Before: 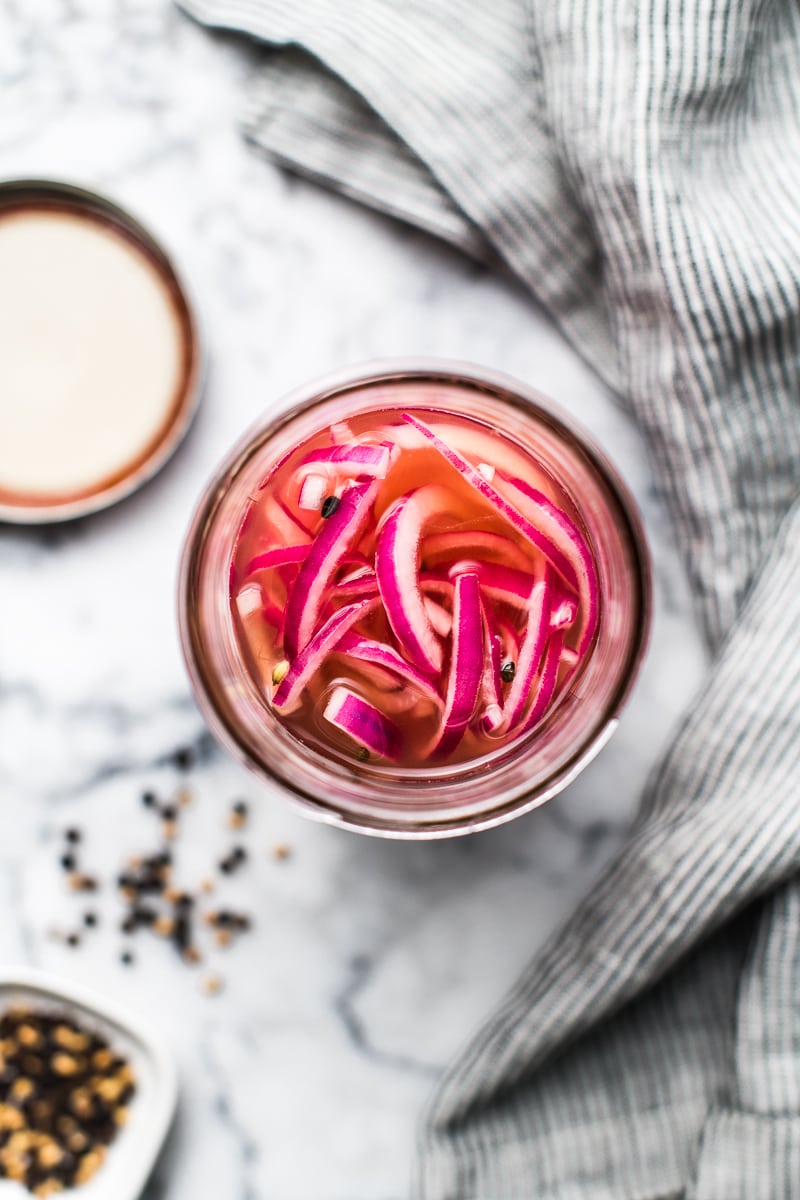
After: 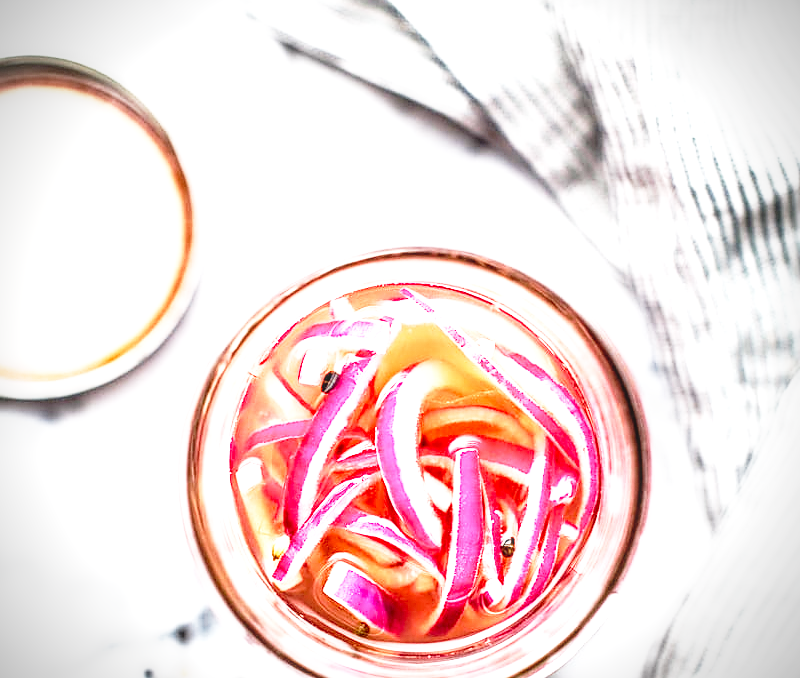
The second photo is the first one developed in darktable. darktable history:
local contrast: highlights 4%, shadows 1%, detail 134%
vignetting: fall-off start 91.19%, brightness -0.621, saturation -0.673
exposure: black level correction 0, exposure 1.104 EV, compensate exposure bias true, compensate highlight preservation false
color calibration: illuminant same as pipeline (D50), adaptation XYZ, x 0.347, y 0.358, temperature 5007.08 K
sharpen: on, module defaults
base curve: curves: ch0 [(0, 0) (0.012, 0.01) (0.073, 0.168) (0.31, 0.711) (0.645, 0.957) (1, 1)], preserve colors none
crop and rotate: top 10.498%, bottom 32.991%
